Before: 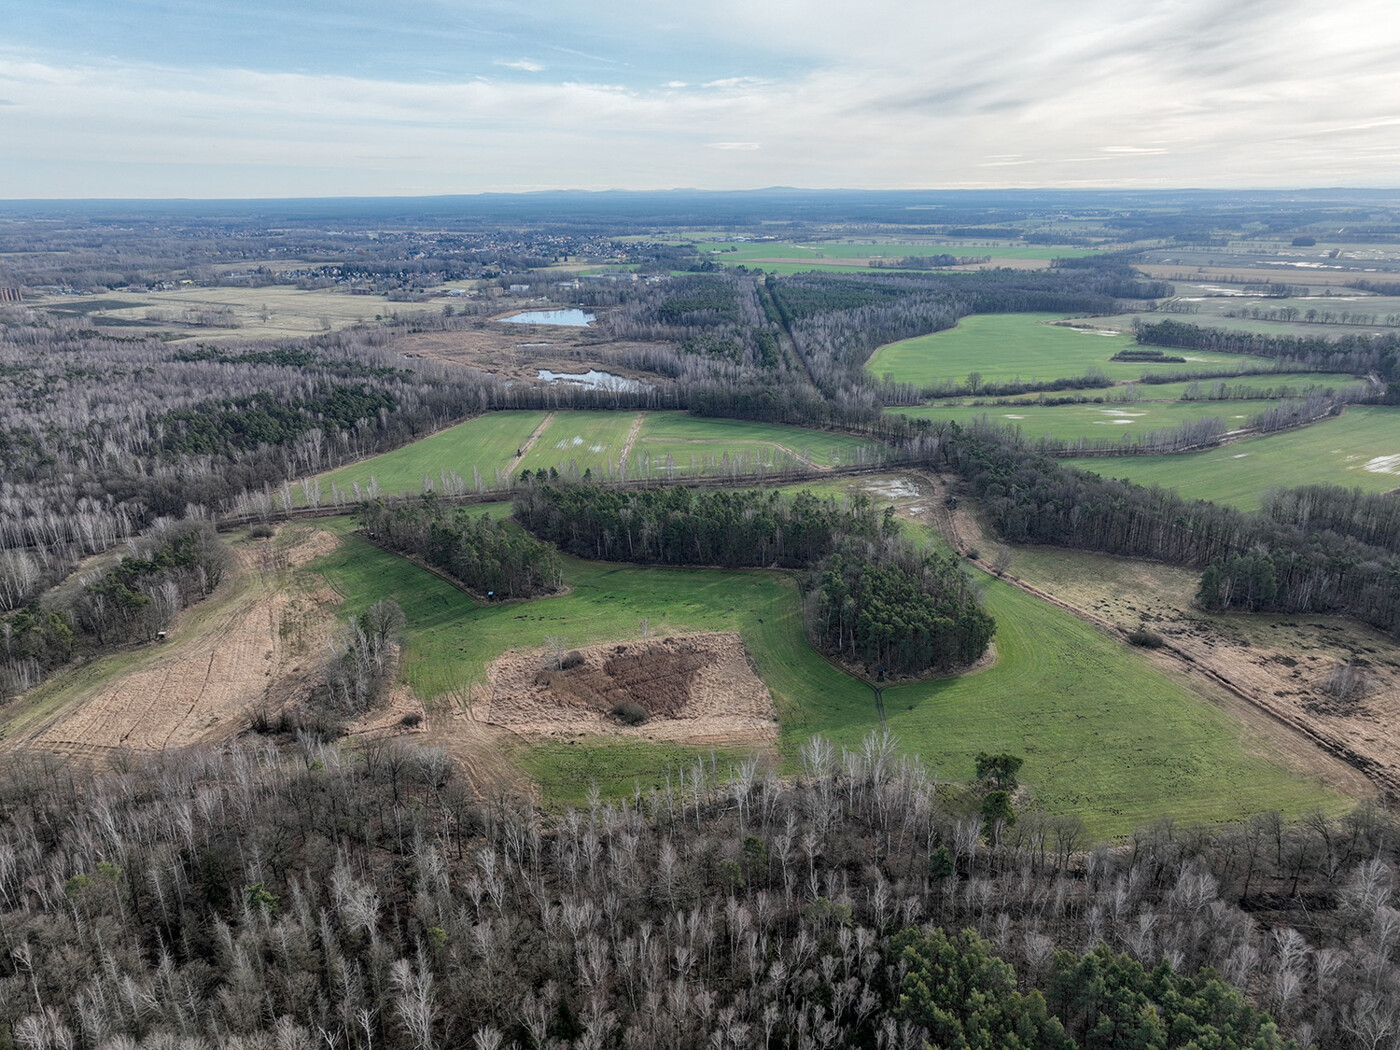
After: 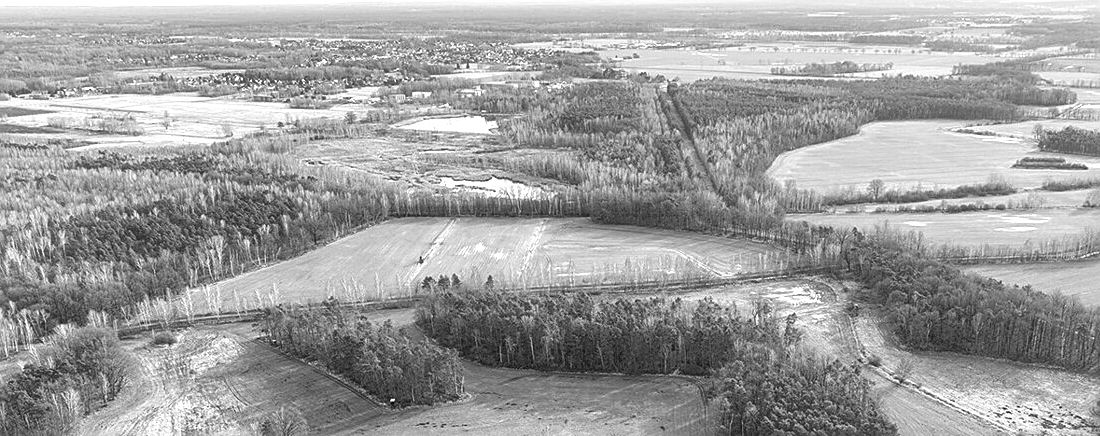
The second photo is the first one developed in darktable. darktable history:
crop: left 7.036%, top 18.398%, right 14.379%, bottom 40.043%
sharpen: on, module defaults
exposure: black level correction 0, exposure 1.2 EV, compensate exposure bias true, compensate highlight preservation false
haze removal: strength -0.09, adaptive false
monochrome: size 1
shadows and highlights: shadows 37.27, highlights -28.18, soften with gaussian
